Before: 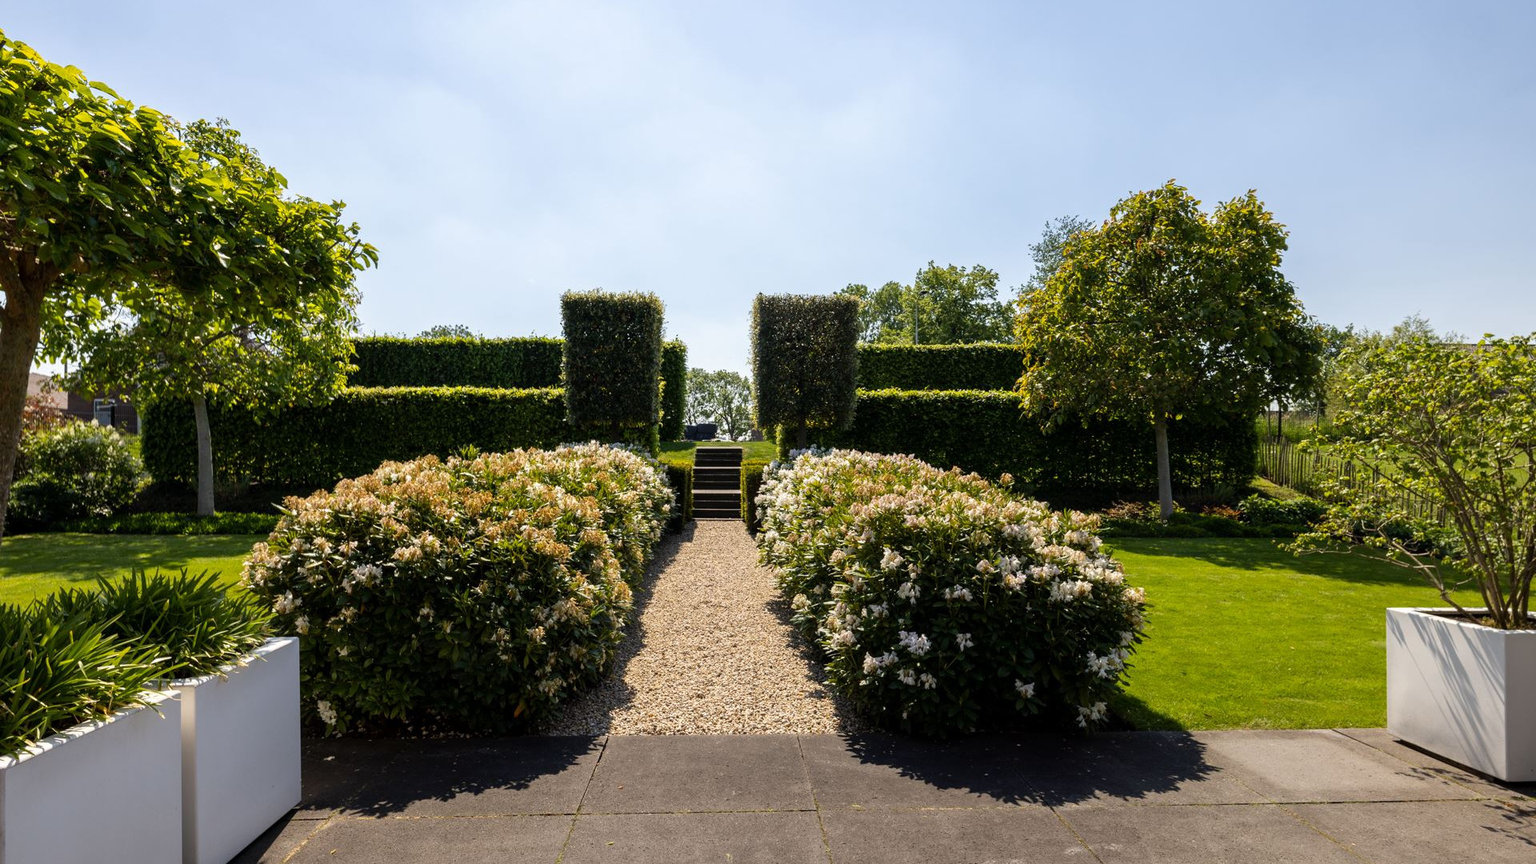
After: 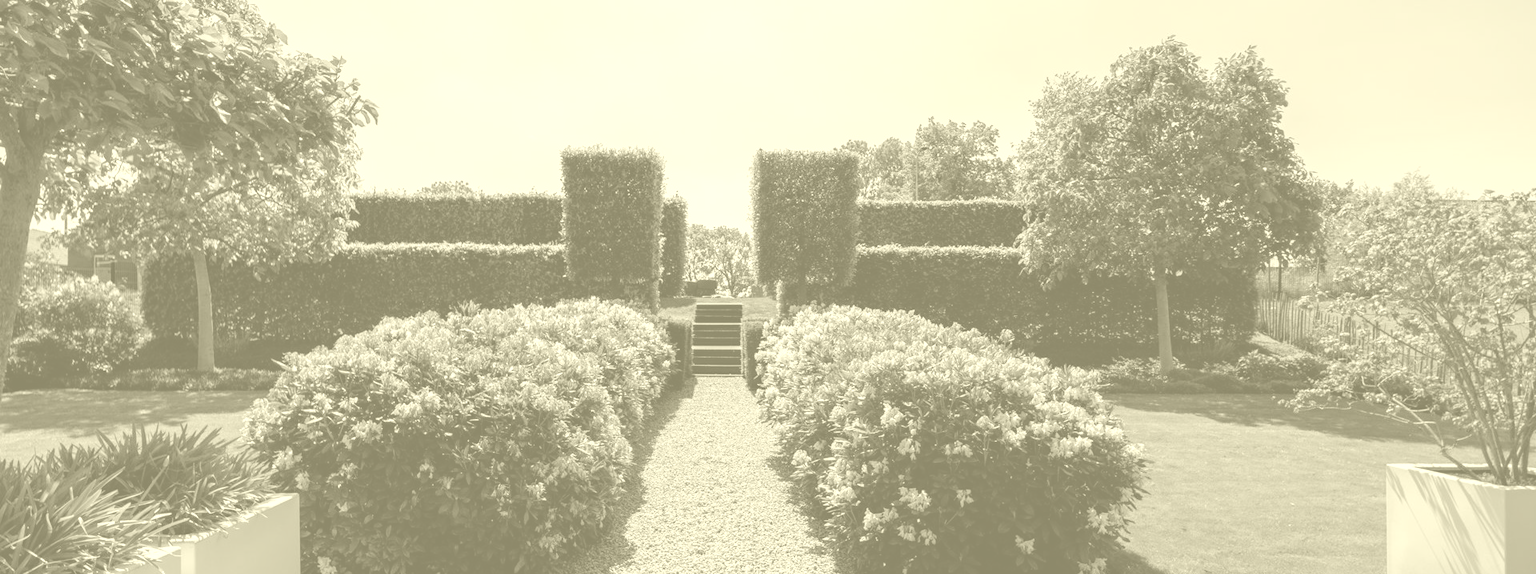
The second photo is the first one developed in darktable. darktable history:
colorize: hue 43.2°, saturation 40%, version 1
white balance: red 1.08, blue 0.791
crop: top 16.727%, bottom 16.727%
